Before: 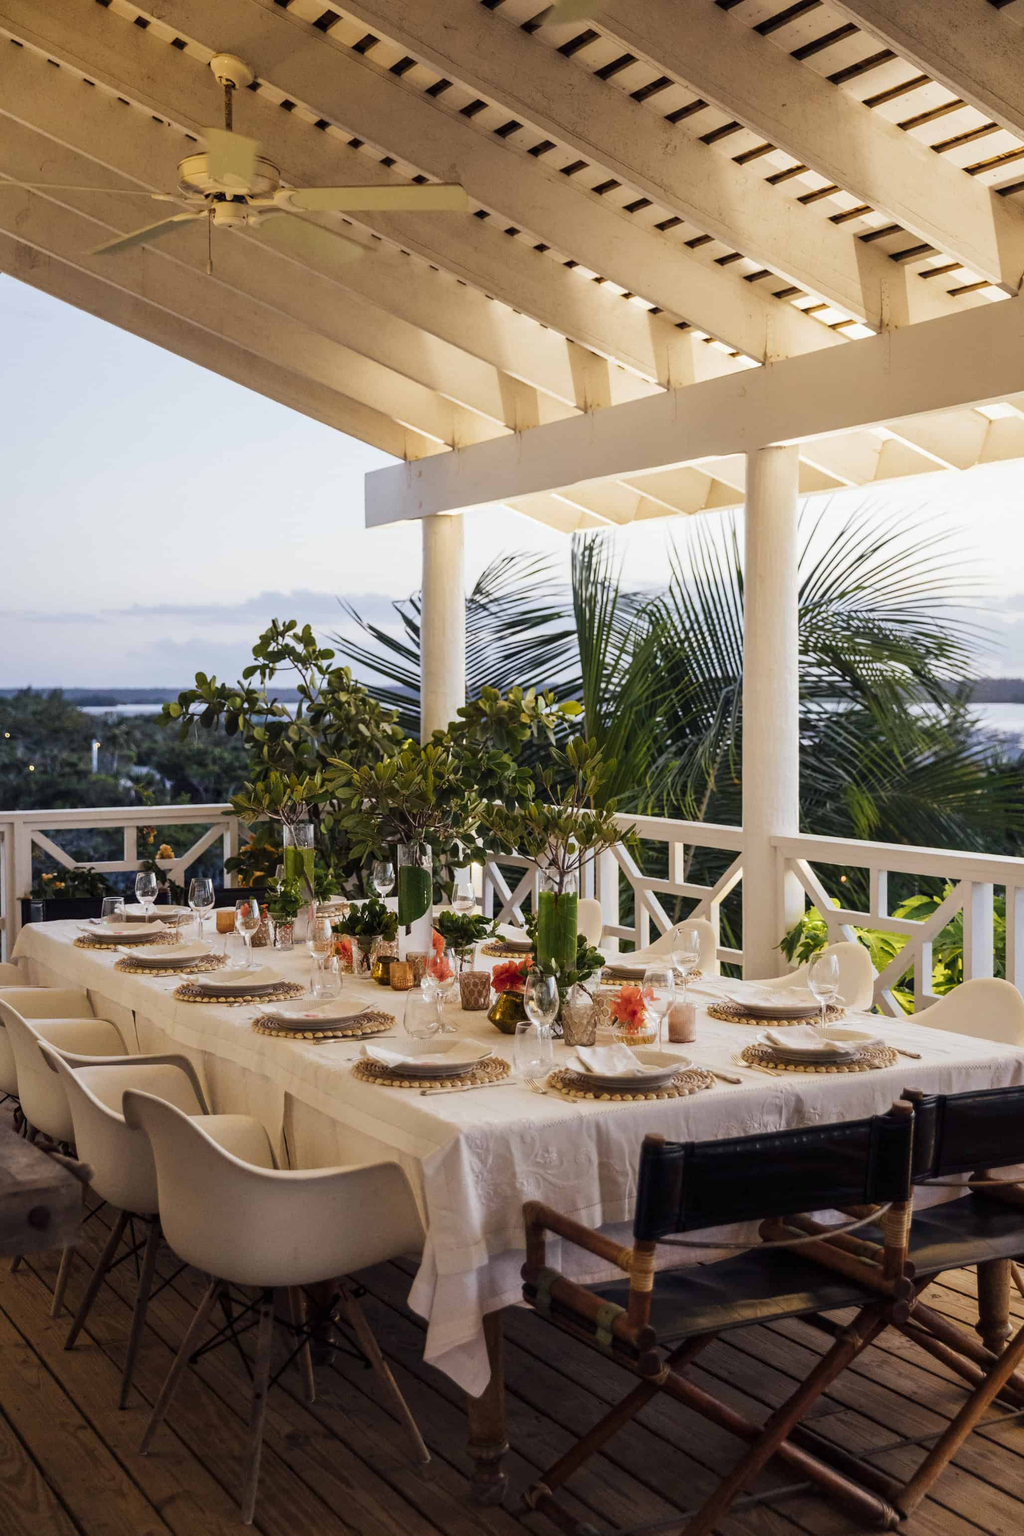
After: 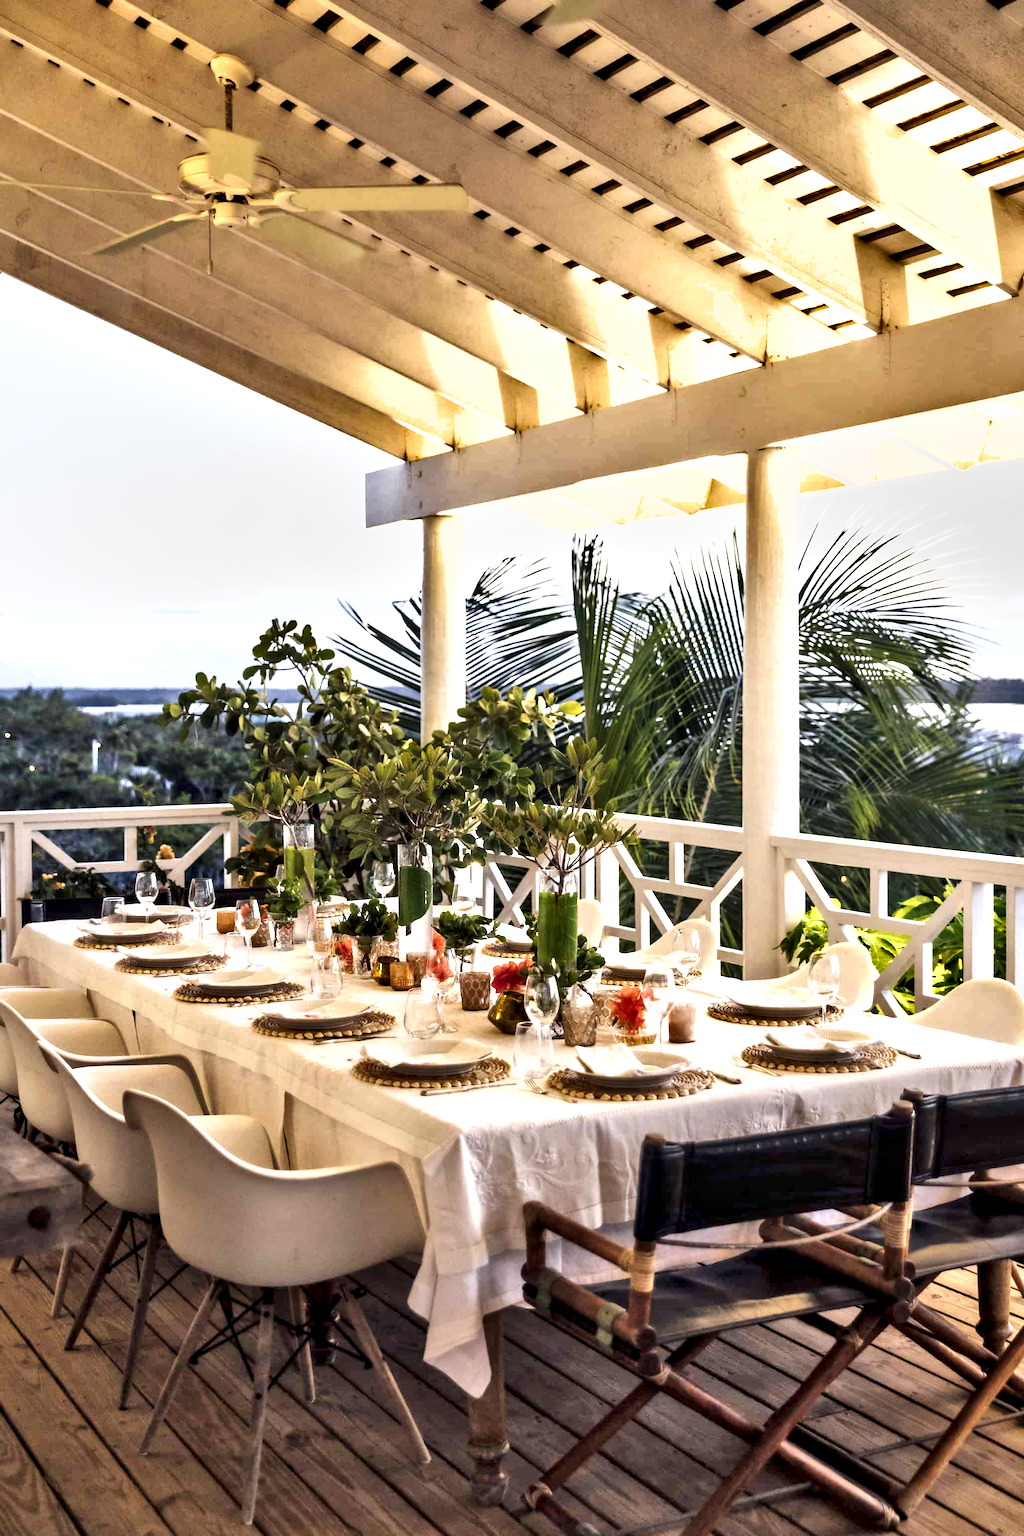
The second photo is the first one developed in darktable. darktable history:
exposure: black level correction 0, exposure 0.893 EV, compensate highlight preservation false
contrast equalizer: octaves 7, y [[0.513, 0.565, 0.608, 0.562, 0.512, 0.5], [0.5 ×6], [0.5, 0.5, 0.5, 0.528, 0.598, 0.658], [0 ×6], [0 ×6]]
shadows and highlights: shadows 60.25, soften with gaussian
